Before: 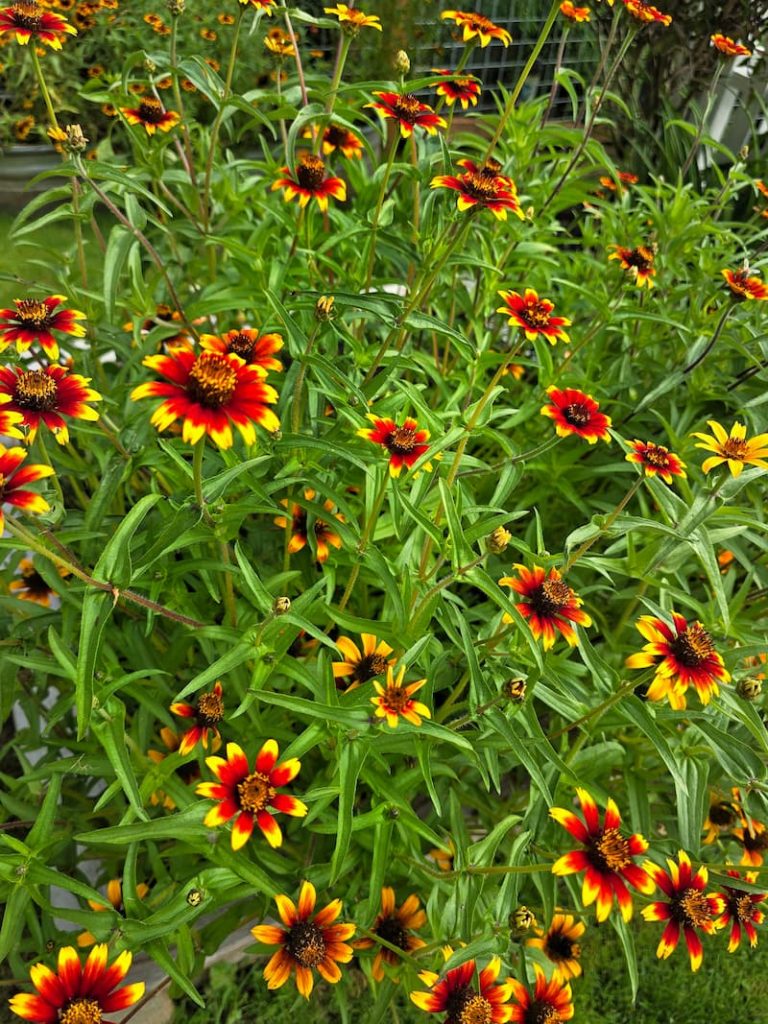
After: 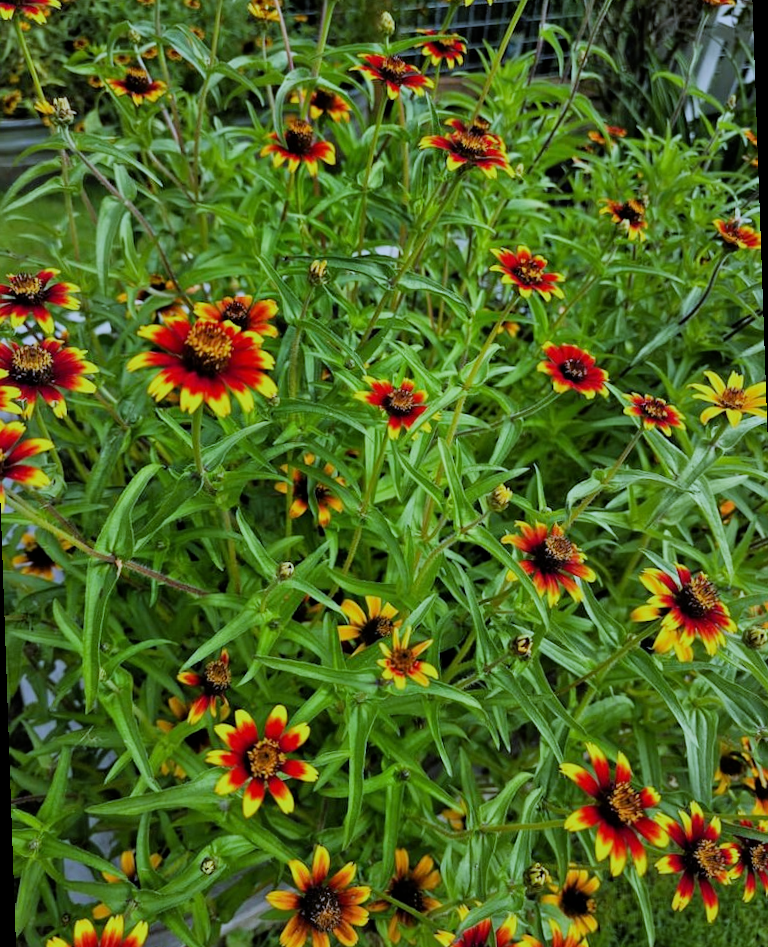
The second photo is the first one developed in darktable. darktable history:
filmic rgb: black relative exposure -7.65 EV, white relative exposure 4.56 EV, hardness 3.61, contrast 1.05
white balance: red 0.871, blue 1.249
rotate and perspective: rotation -2°, crop left 0.022, crop right 0.978, crop top 0.049, crop bottom 0.951
